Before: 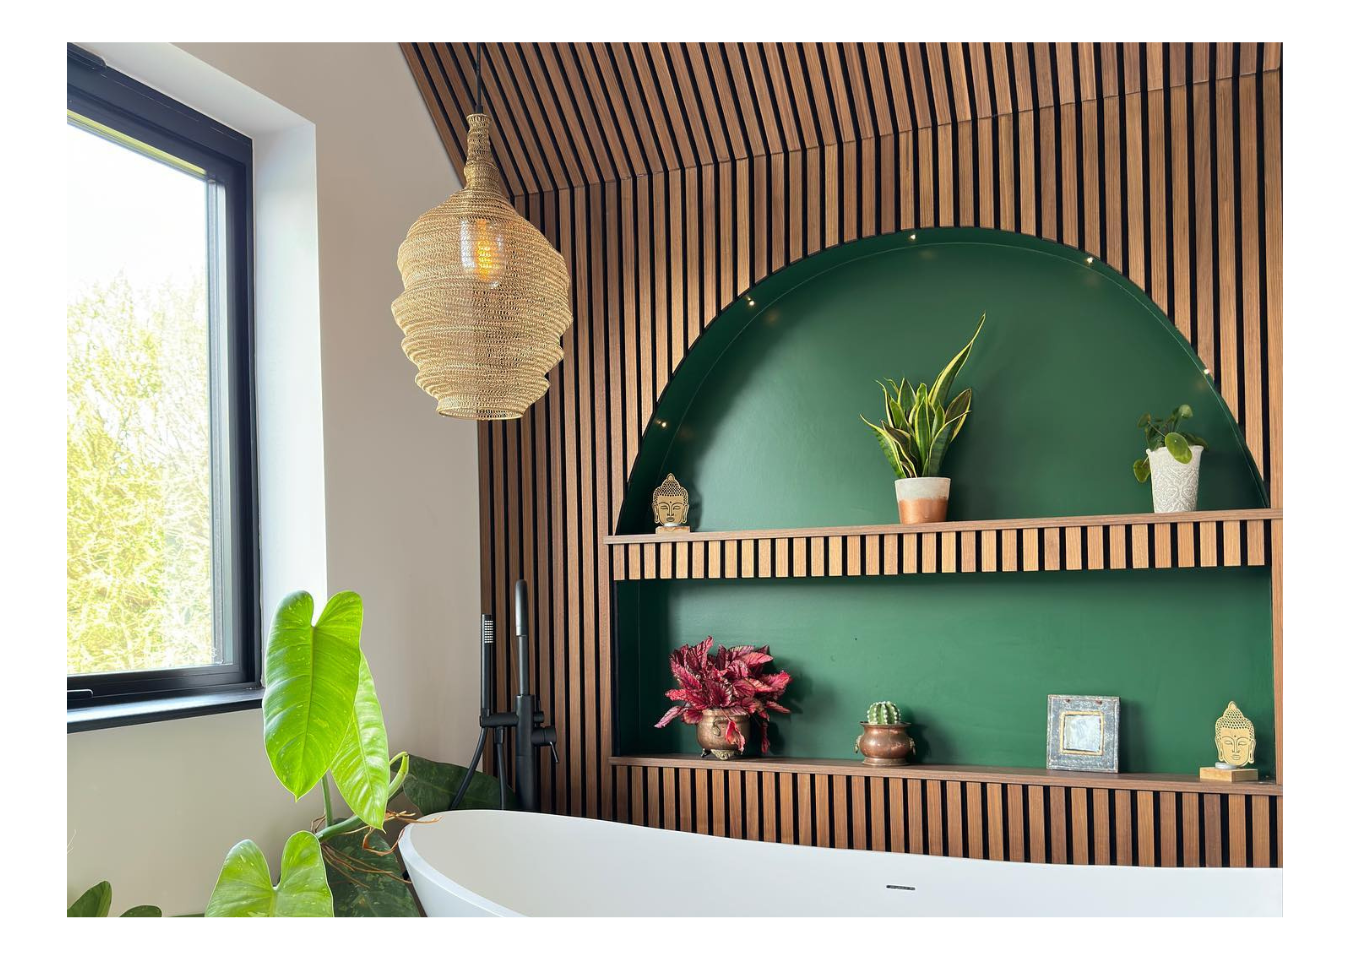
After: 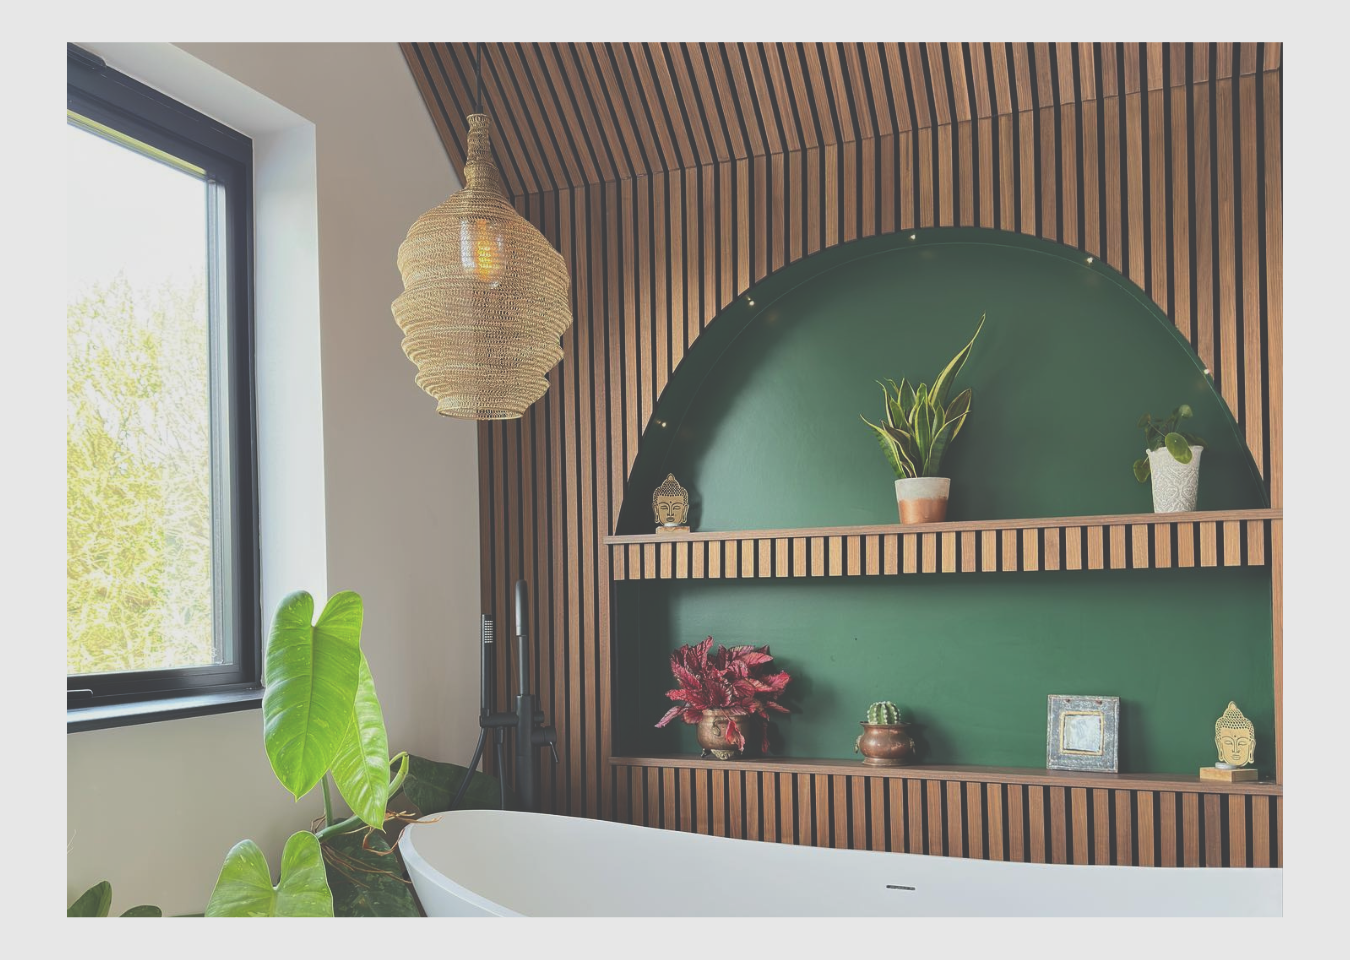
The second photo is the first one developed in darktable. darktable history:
exposure: black level correction -0.063, exposure -0.05 EV, compensate exposure bias true, compensate highlight preservation false
tone equalizer: -8 EV 0.212 EV, -7 EV 0.396 EV, -6 EV 0.395 EV, -5 EV 0.278 EV, -3 EV -0.255 EV, -2 EV -0.416 EV, -1 EV -0.413 EV, +0 EV -0.275 EV, smoothing 1
